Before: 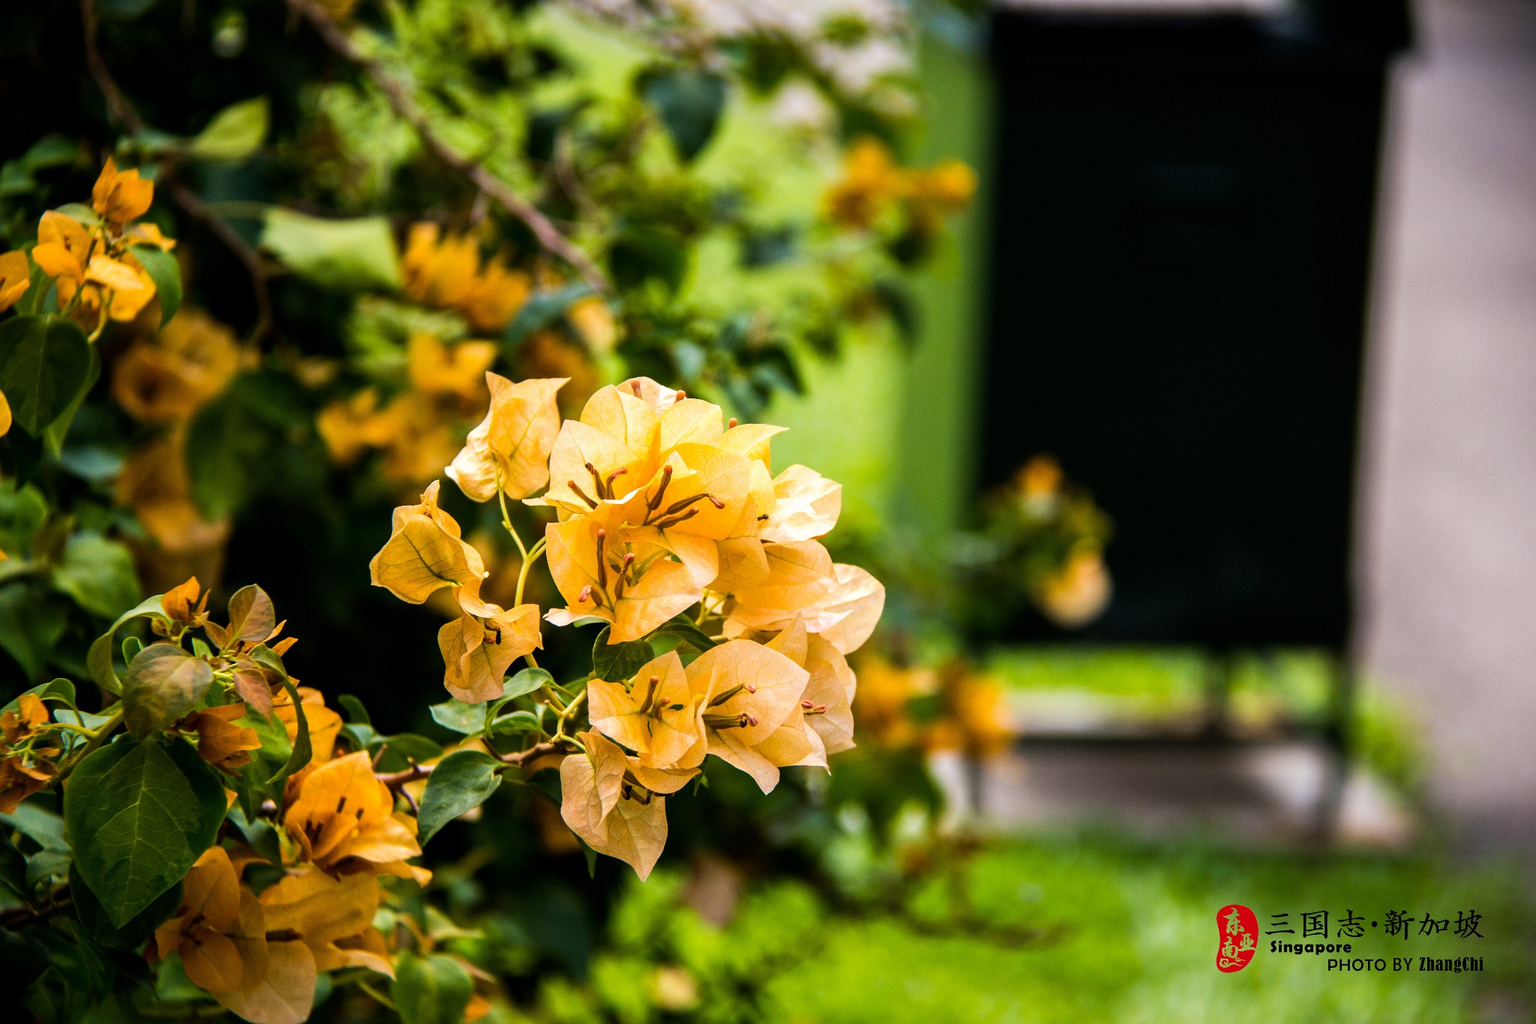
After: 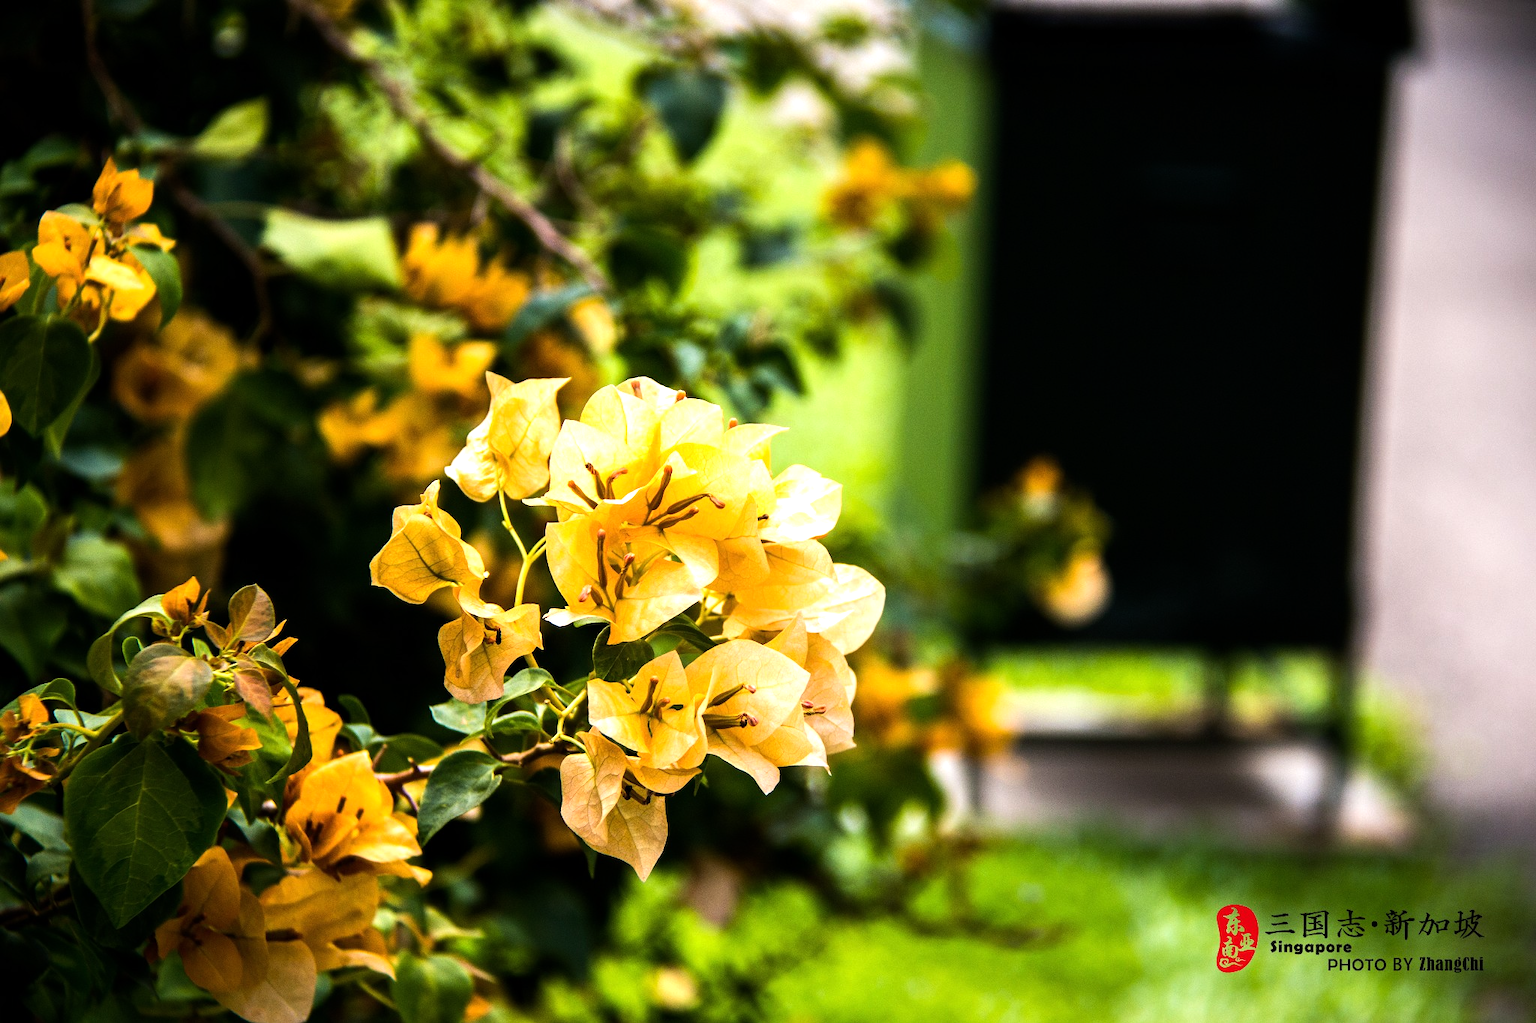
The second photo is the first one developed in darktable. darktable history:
tone equalizer: -8 EV -0.732 EV, -7 EV -0.692 EV, -6 EV -0.624 EV, -5 EV -0.409 EV, -3 EV 0.377 EV, -2 EV 0.6 EV, -1 EV 0.694 EV, +0 EV 0.763 EV, edges refinement/feathering 500, mask exposure compensation -1.57 EV, preserve details guided filter
